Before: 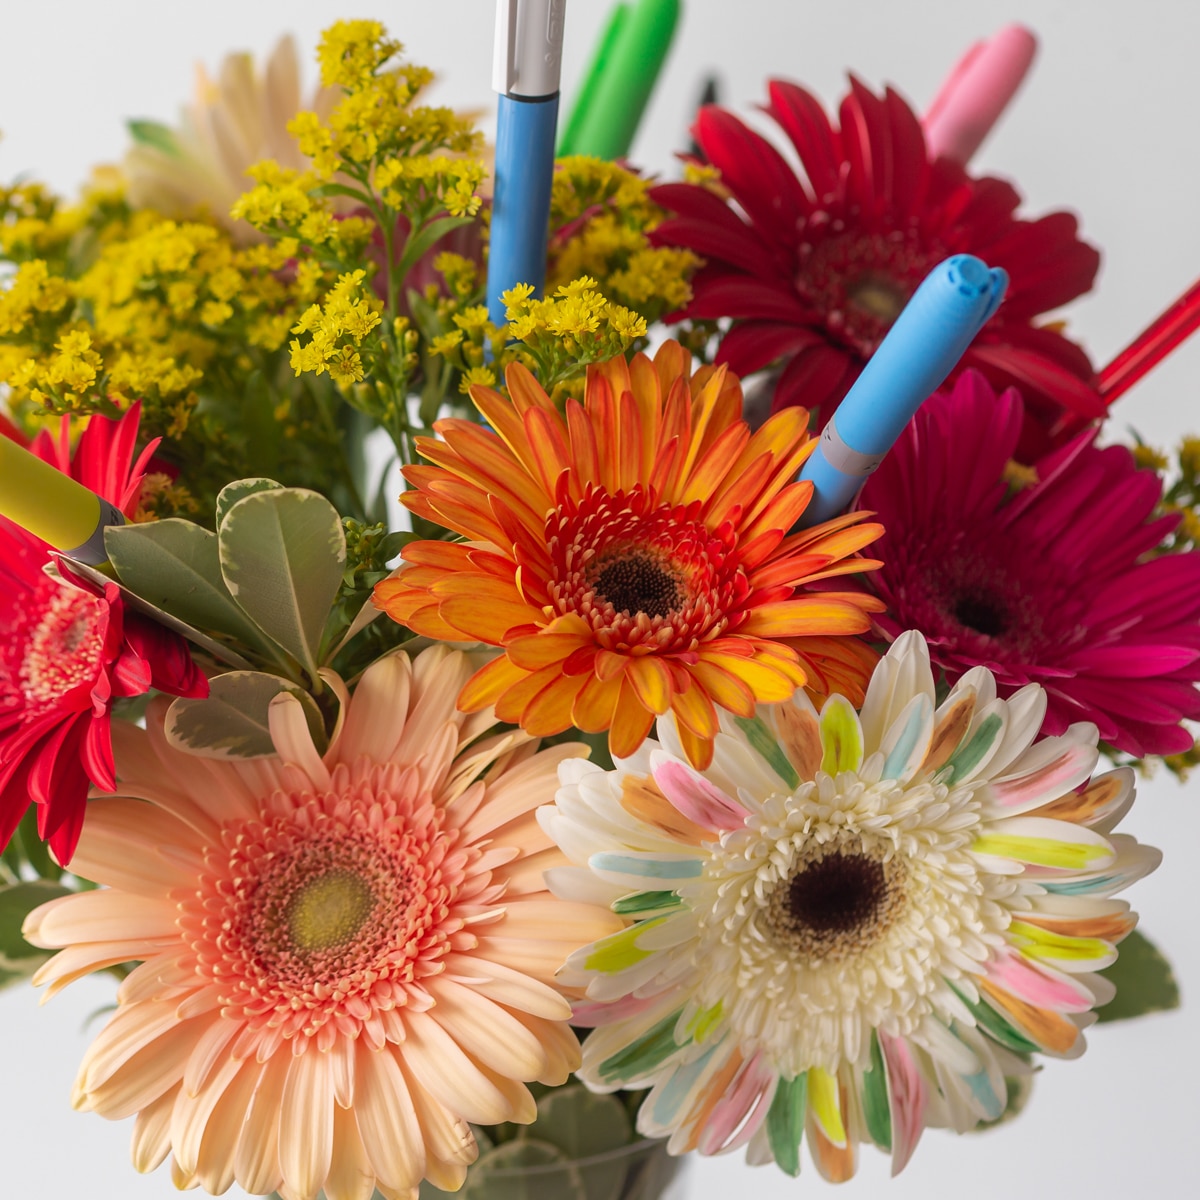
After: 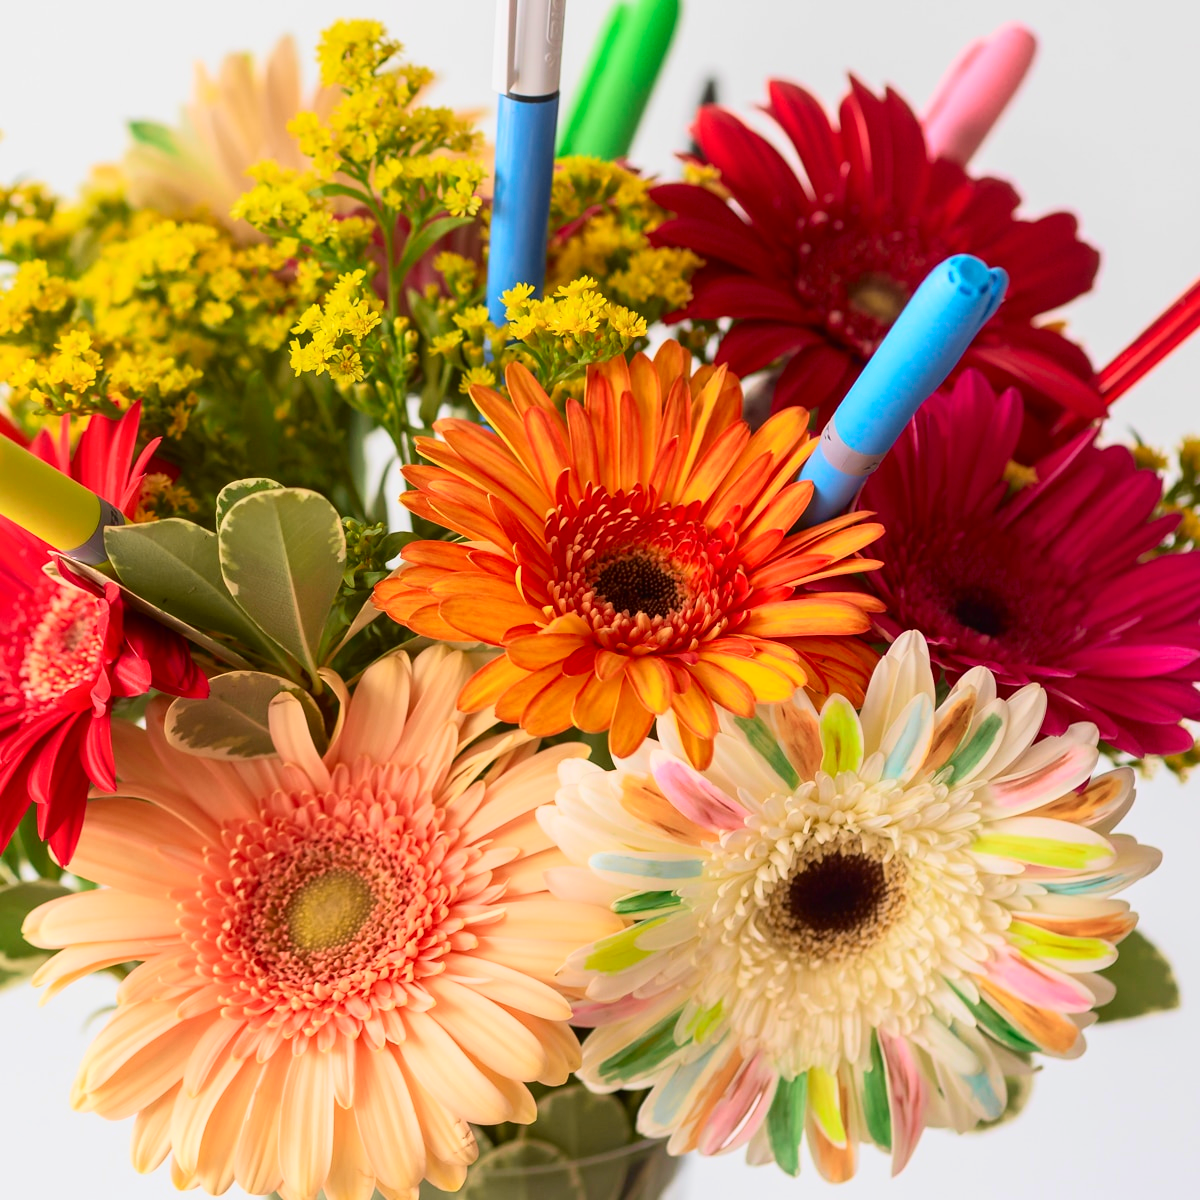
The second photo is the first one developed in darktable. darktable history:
tone curve: curves: ch0 [(0, 0) (0.091, 0.075) (0.389, 0.441) (0.696, 0.808) (0.844, 0.908) (0.909, 0.942) (1, 0.973)]; ch1 [(0, 0) (0.437, 0.404) (0.48, 0.486) (0.5, 0.5) (0.529, 0.556) (0.58, 0.606) (0.616, 0.654) (1, 1)]; ch2 [(0, 0) (0.442, 0.415) (0.5, 0.5) (0.535, 0.567) (0.585, 0.632) (1, 1)], color space Lab, independent channels, preserve colors none
